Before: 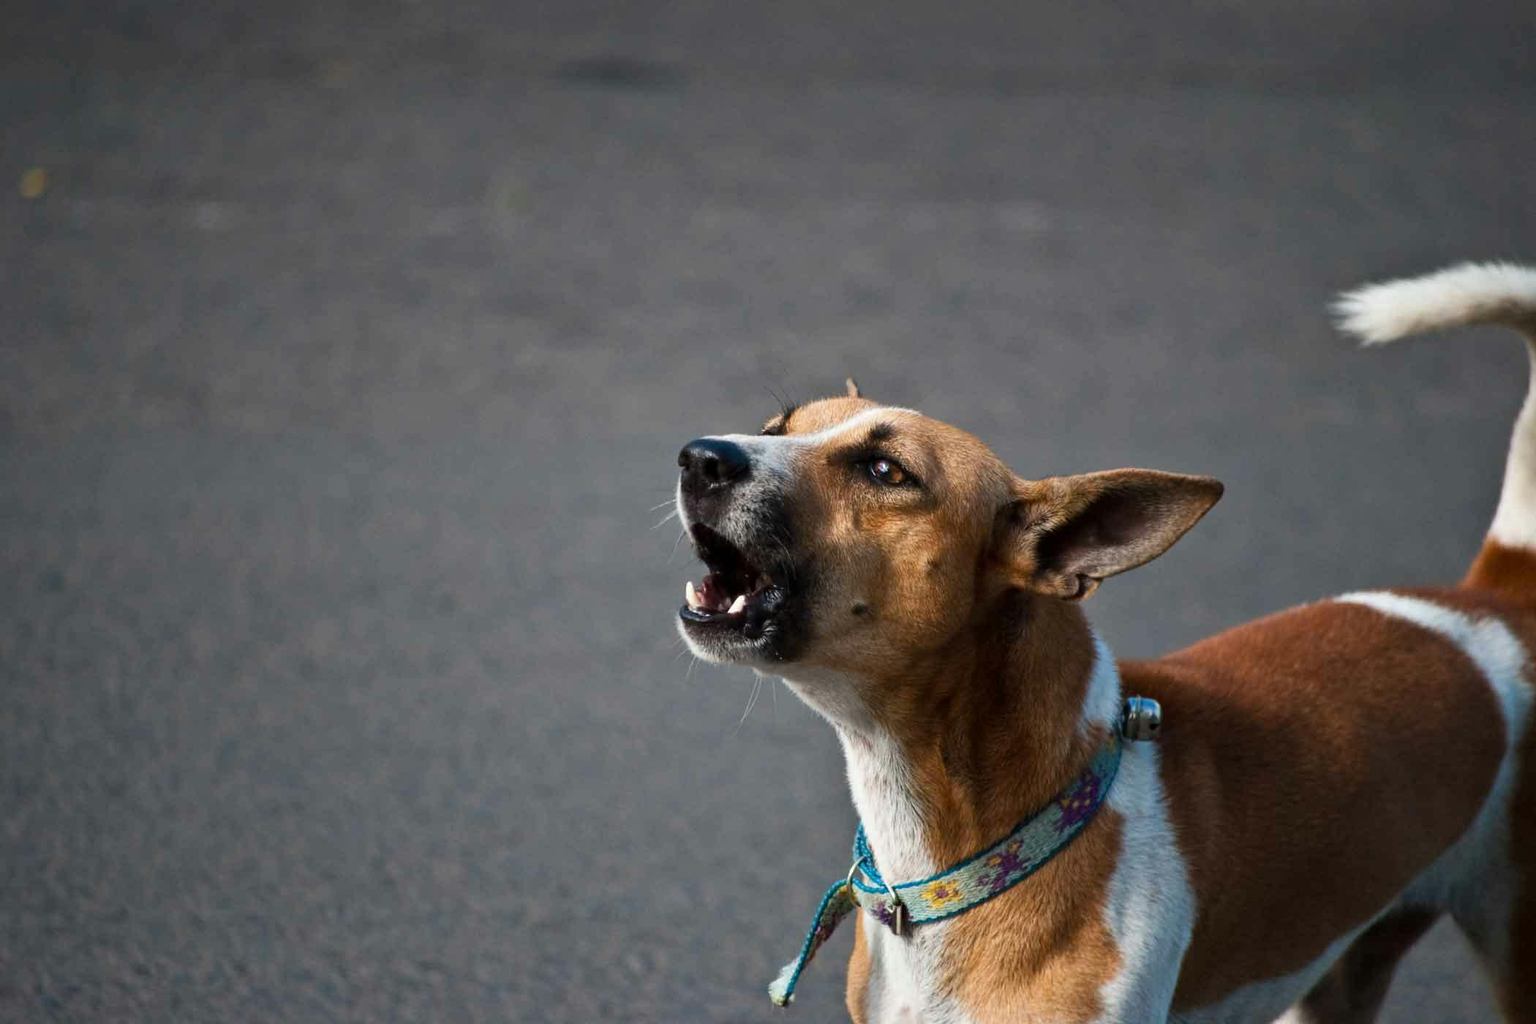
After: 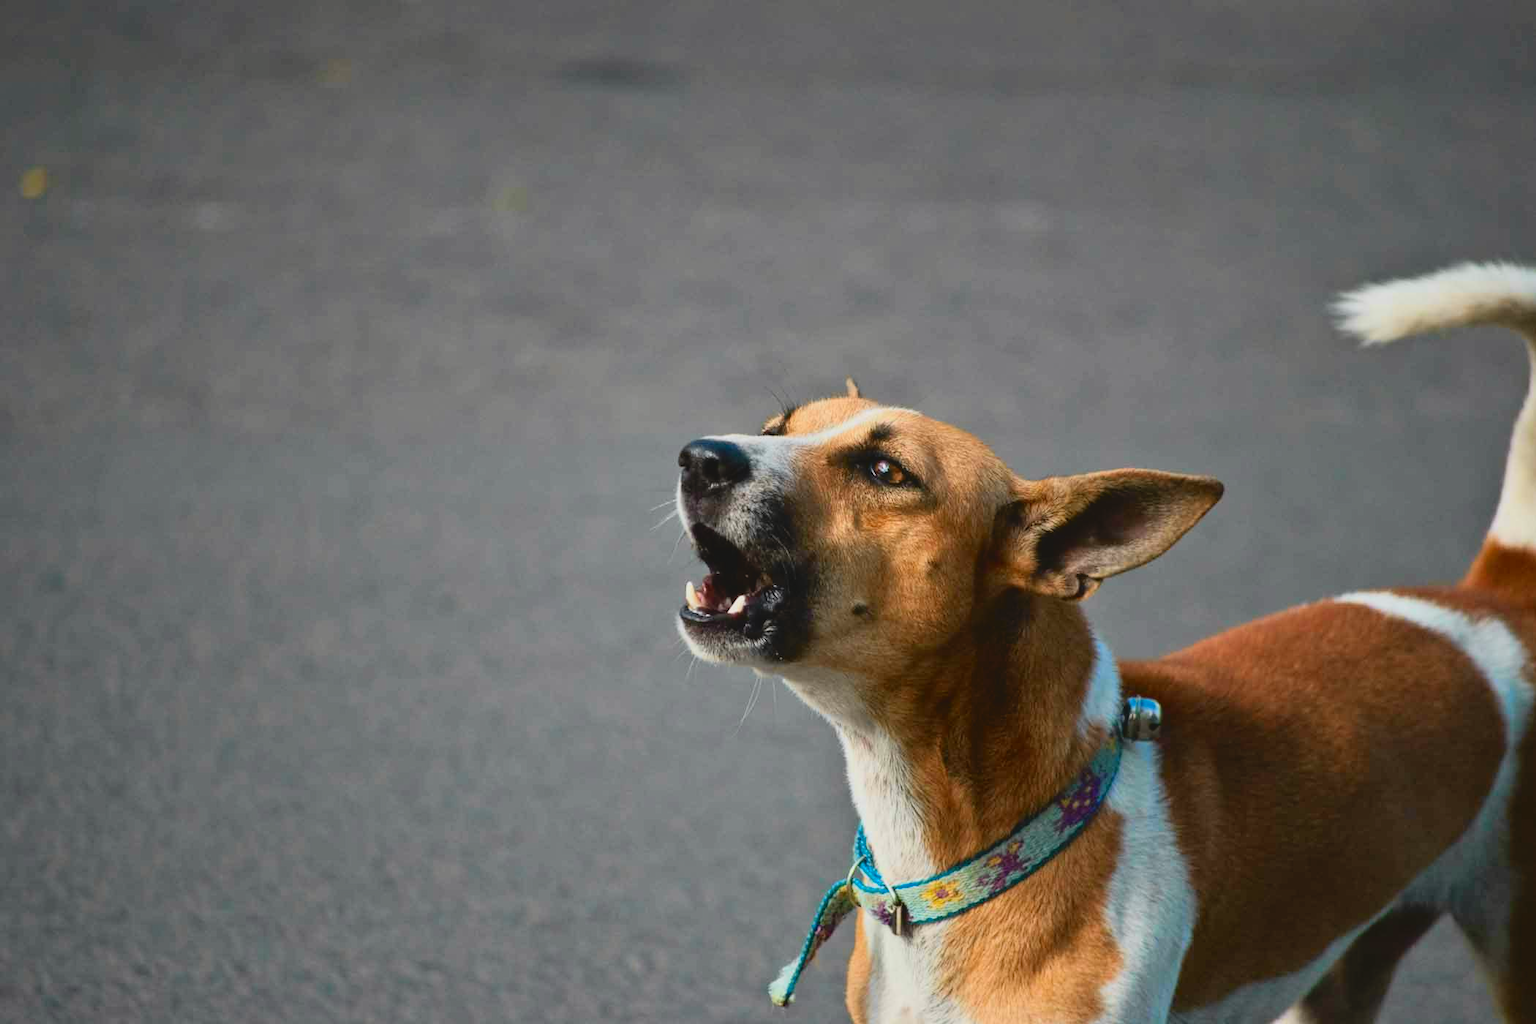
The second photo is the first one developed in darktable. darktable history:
shadows and highlights: radius 334.93, shadows 63.48, highlights 6.06, compress 87.7%, highlights color adjustment 39.73%, soften with gaussian
contrast brightness saturation: contrast -0.19, saturation 0.19
tone curve: curves: ch0 [(0.003, 0.029) (0.037, 0.036) (0.149, 0.117) (0.297, 0.318) (0.422, 0.474) (0.531, 0.6) (0.743, 0.809) (0.877, 0.901) (1, 0.98)]; ch1 [(0, 0) (0.305, 0.325) (0.453, 0.437) (0.482, 0.479) (0.501, 0.5) (0.506, 0.503) (0.567, 0.572) (0.605, 0.608) (0.668, 0.69) (1, 1)]; ch2 [(0, 0) (0.313, 0.306) (0.4, 0.399) (0.45, 0.48) (0.499, 0.502) (0.512, 0.523) (0.57, 0.595) (0.653, 0.662) (1, 1)], color space Lab, independent channels, preserve colors none
